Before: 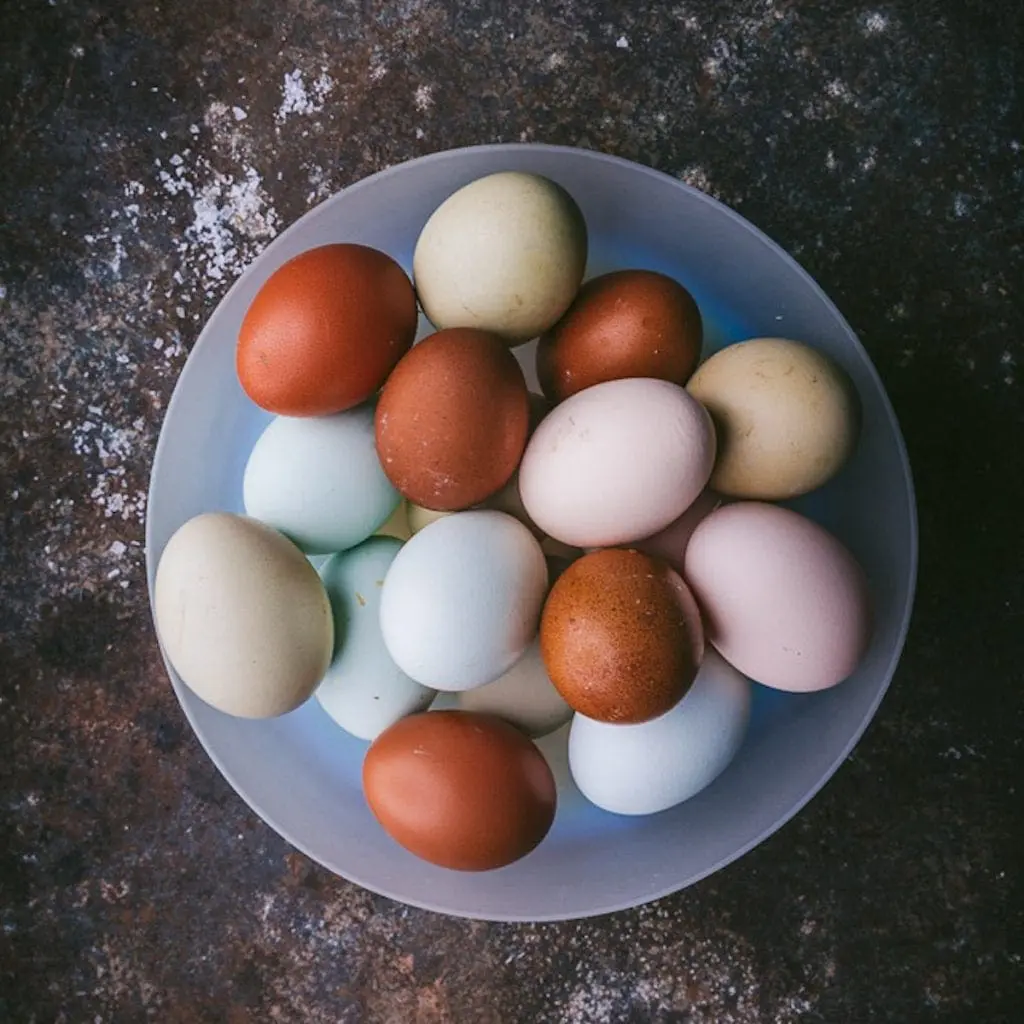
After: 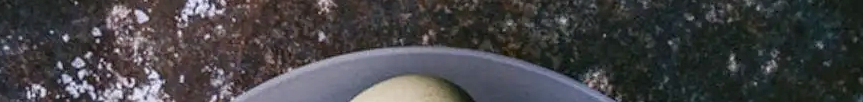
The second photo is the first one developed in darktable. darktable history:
local contrast: highlights 61%, detail 143%, midtone range 0.428
tone equalizer: on, module defaults
color balance rgb: perceptual saturation grading › global saturation 20%, perceptual saturation grading › highlights -25%, perceptual saturation grading › shadows 25%
crop and rotate: left 9.644%, top 9.491%, right 6.021%, bottom 80.509%
